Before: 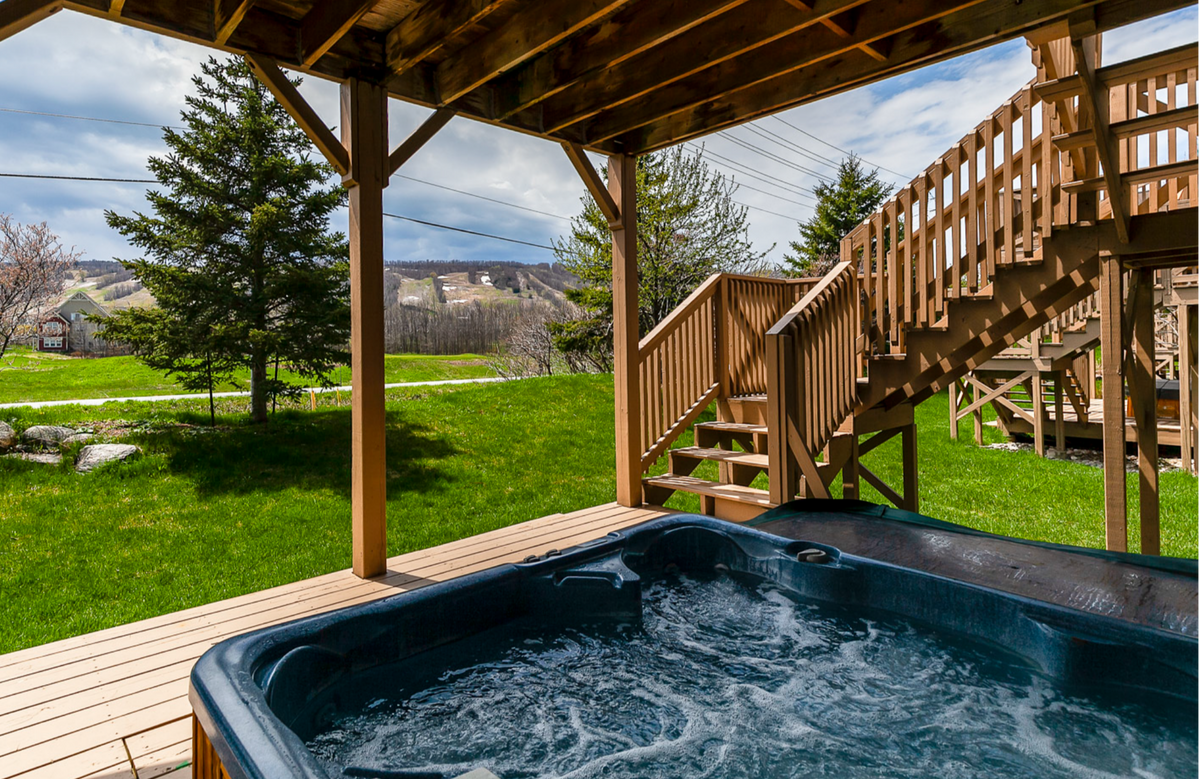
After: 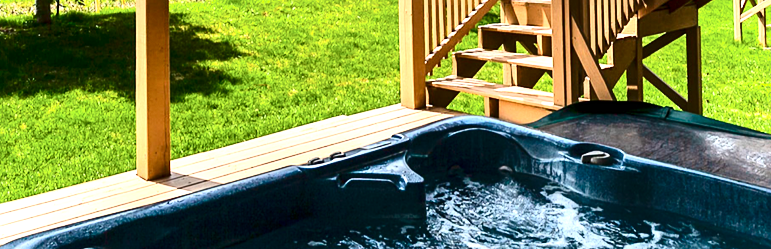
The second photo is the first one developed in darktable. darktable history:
contrast brightness saturation: contrast 0.28
exposure: black level correction 0, exposure 1.5 EV, compensate highlight preservation false
crop: left 18.091%, top 51.13%, right 17.525%, bottom 16.85%
sharpen: amount 0.2
